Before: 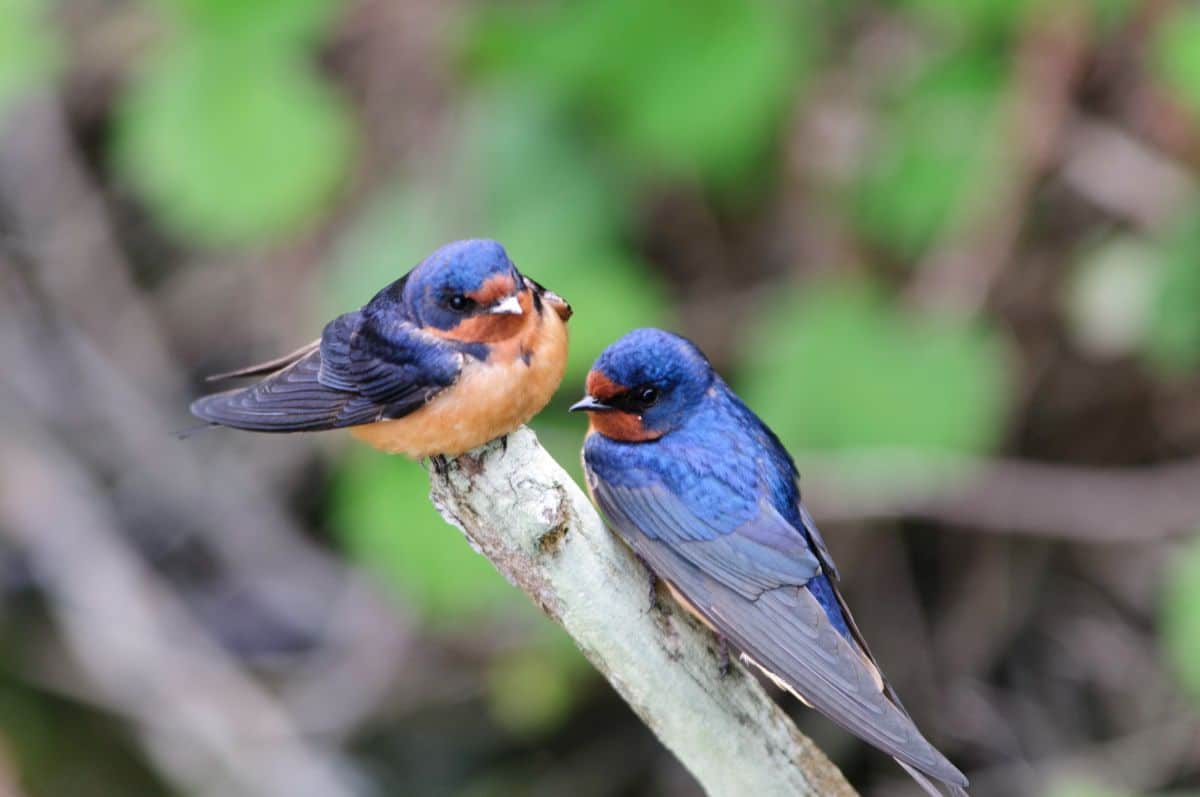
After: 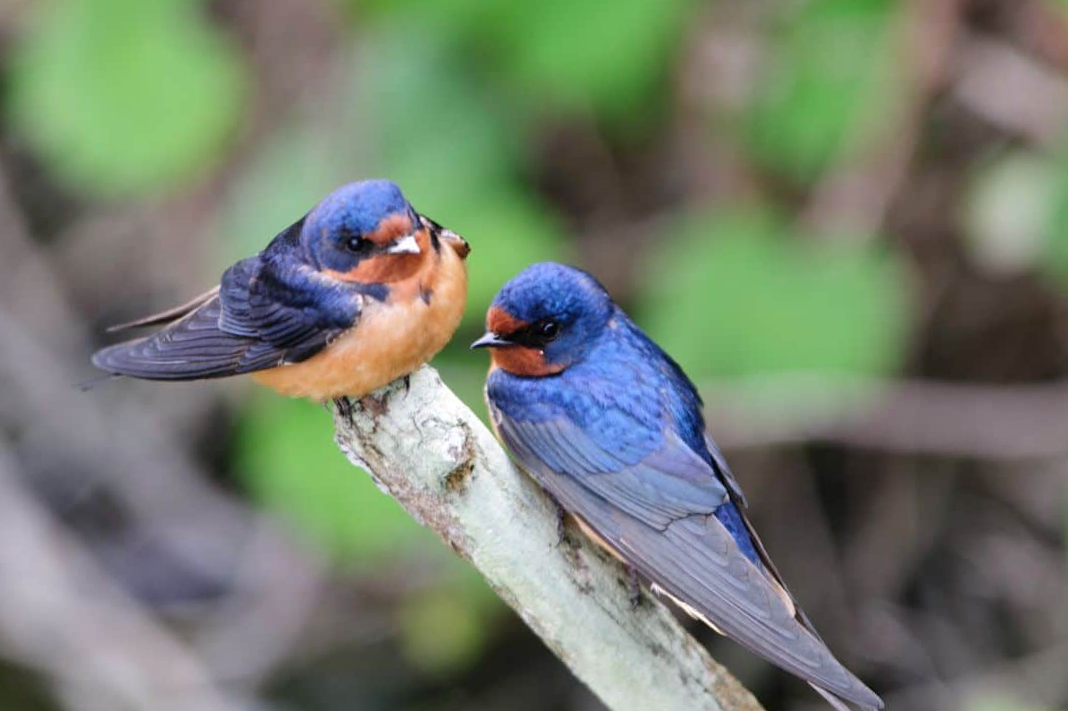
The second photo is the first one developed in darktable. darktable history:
crop and rotate: angle 2.17°, left 5.97%, top 5.675%
